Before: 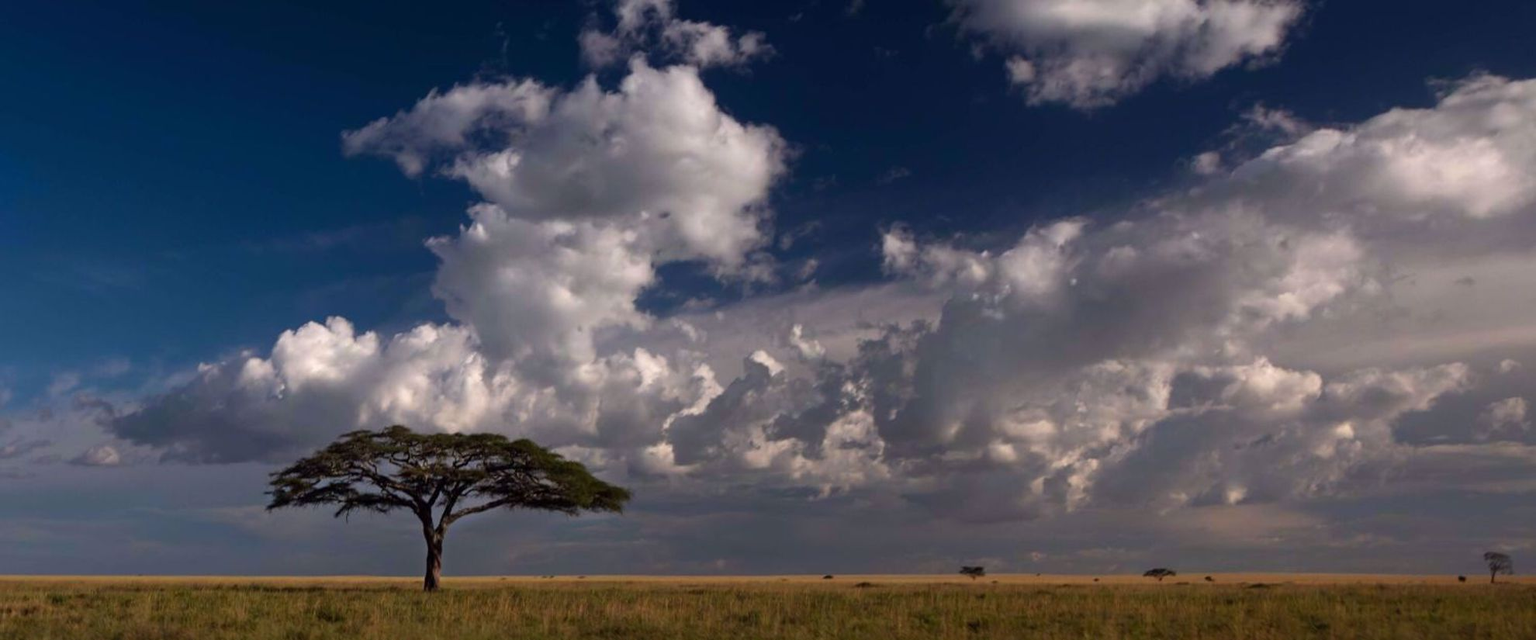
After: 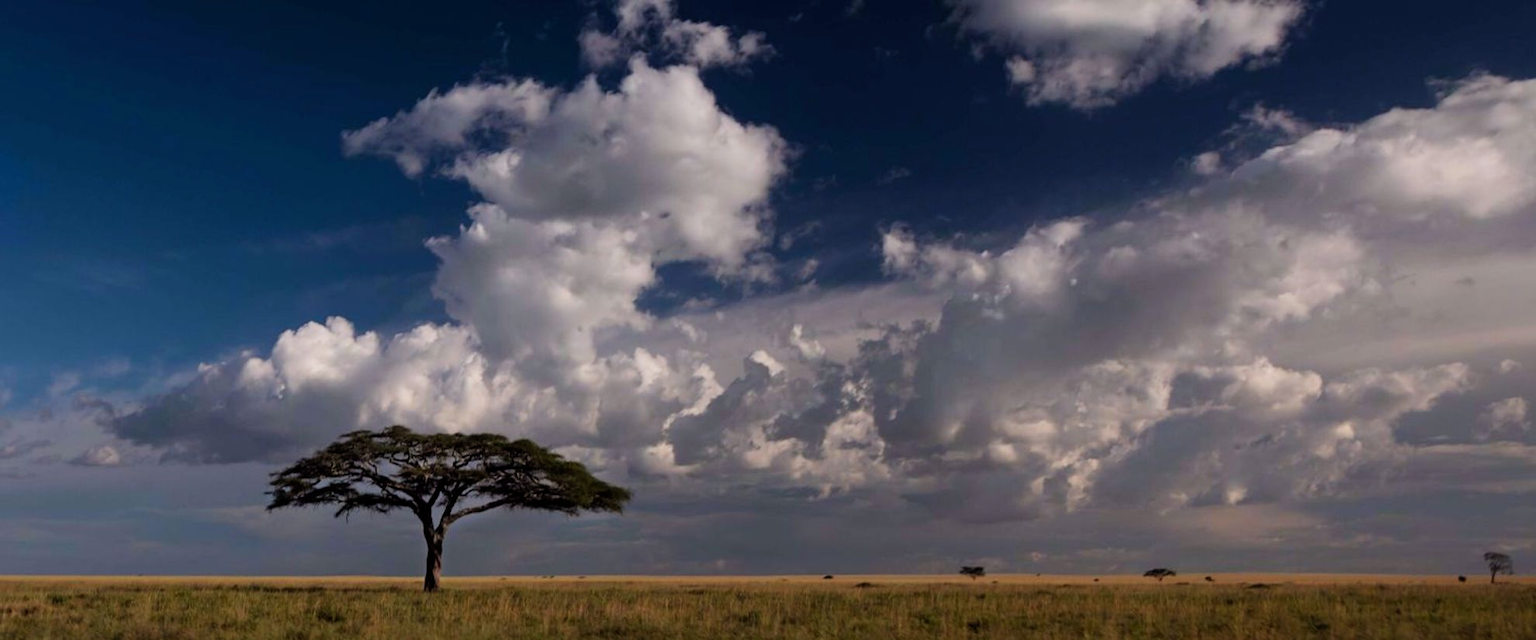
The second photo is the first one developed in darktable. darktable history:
filmic rgb: black relative exposure -8 EV, white relative exposure 3.87 EV, threshold 5.97 EV, hardness 4.29, enable highlight reconstruction true
exposure: exposure 0.15 EV, compensate highlight preservation false
